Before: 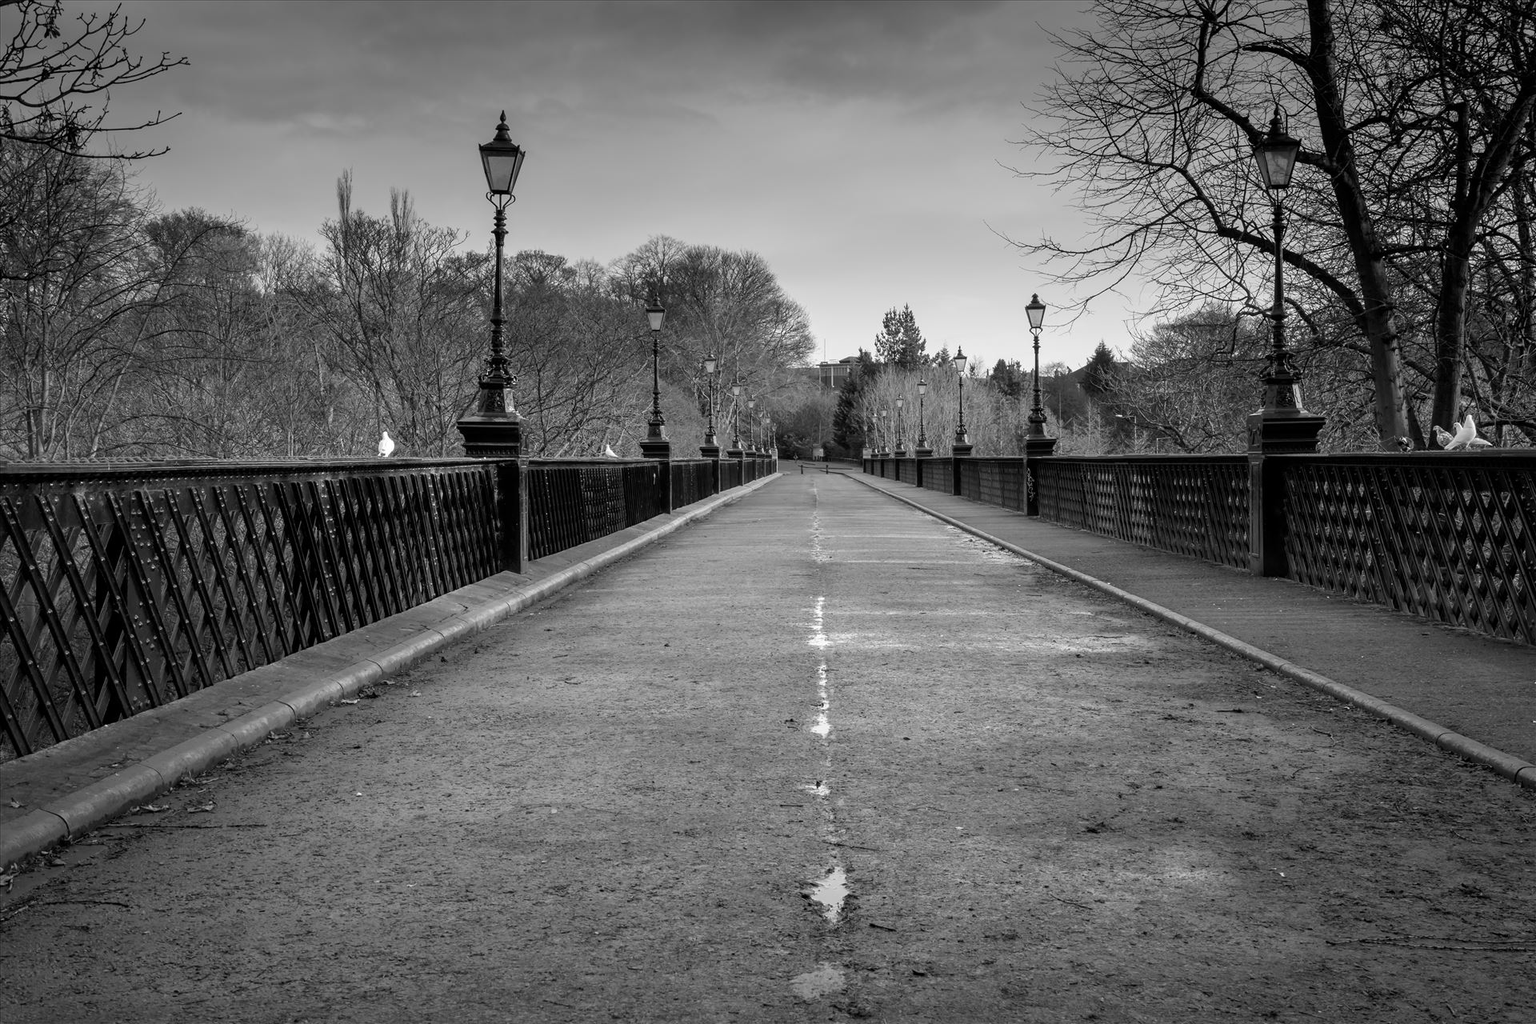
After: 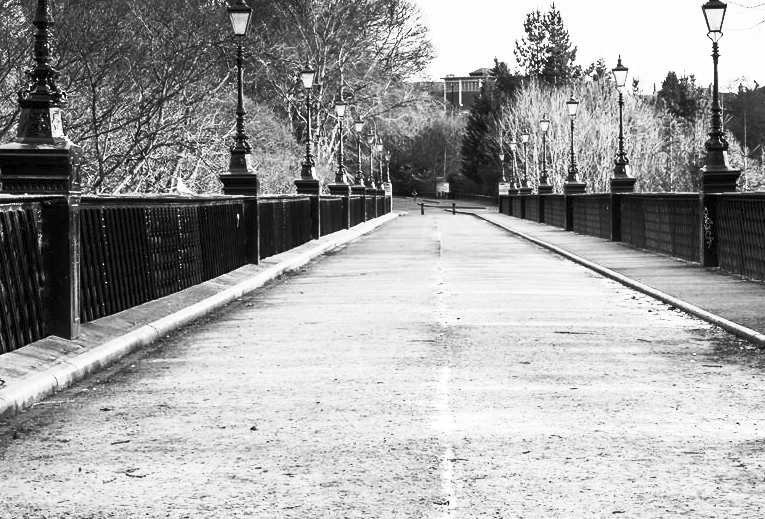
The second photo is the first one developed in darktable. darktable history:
contrast brightness saturation: contrast 0.831, brightness 0.582, saturation 0.603
crop: left 30.241%, top 29.594%, right 29.893%, bottom 29.782%
